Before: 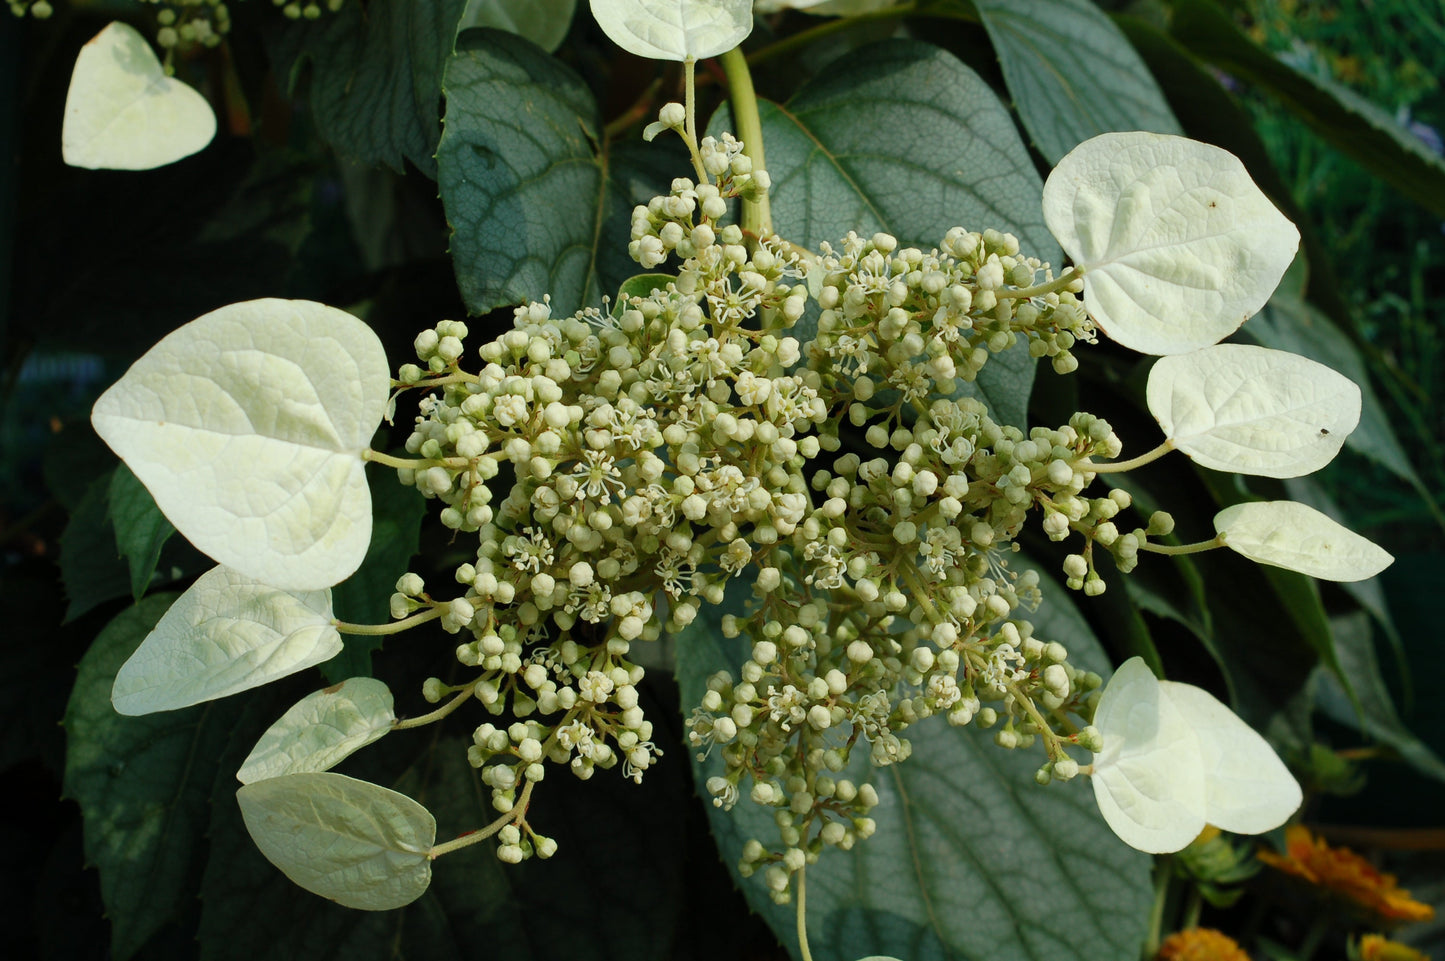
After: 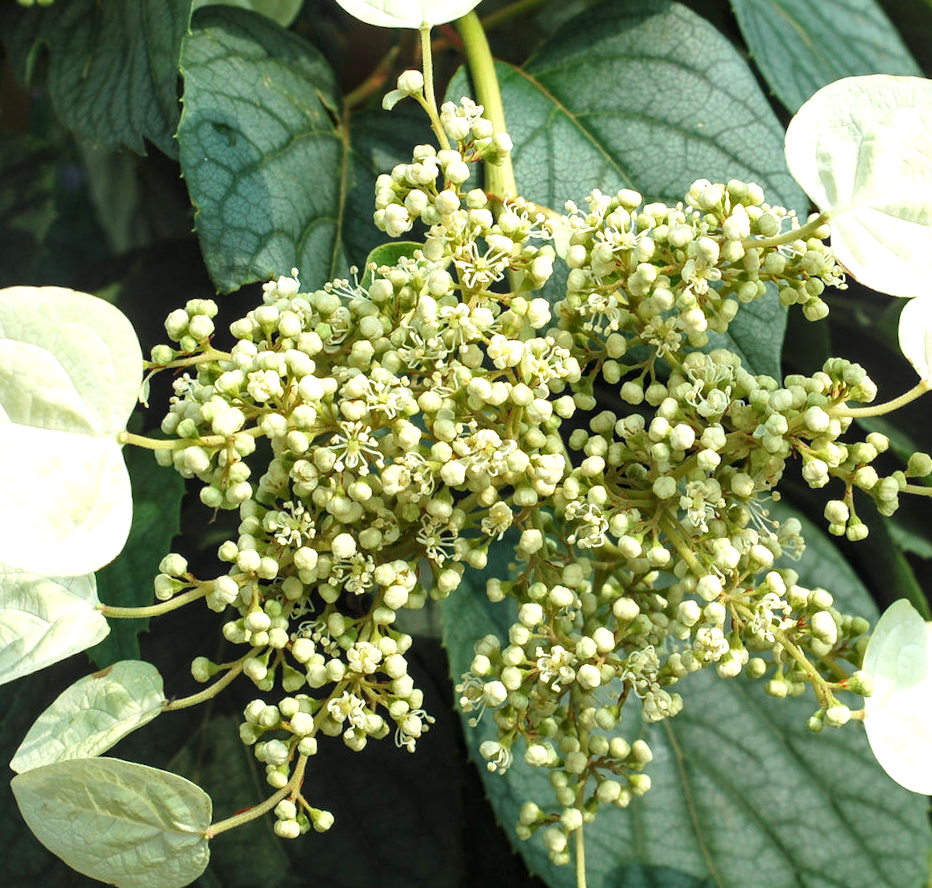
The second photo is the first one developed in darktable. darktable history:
rotate and perspective: rotation -3°, crop left 0.031, crop right 0.968, crop top 0.07, crop bottom 0.93
crop and rotate: left 15.754%, right 17.579%
exposure: exposure 1 EV, compensate highlight preservation false
local contrast: on, module defaults
